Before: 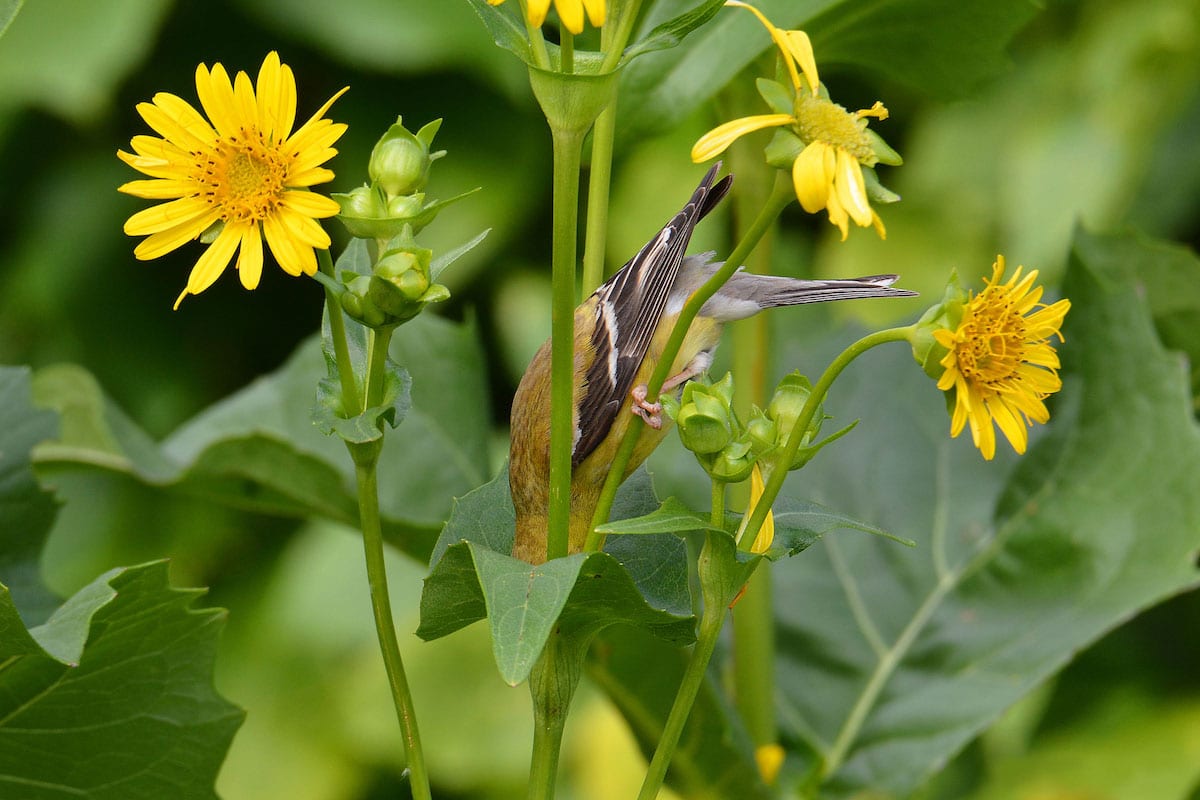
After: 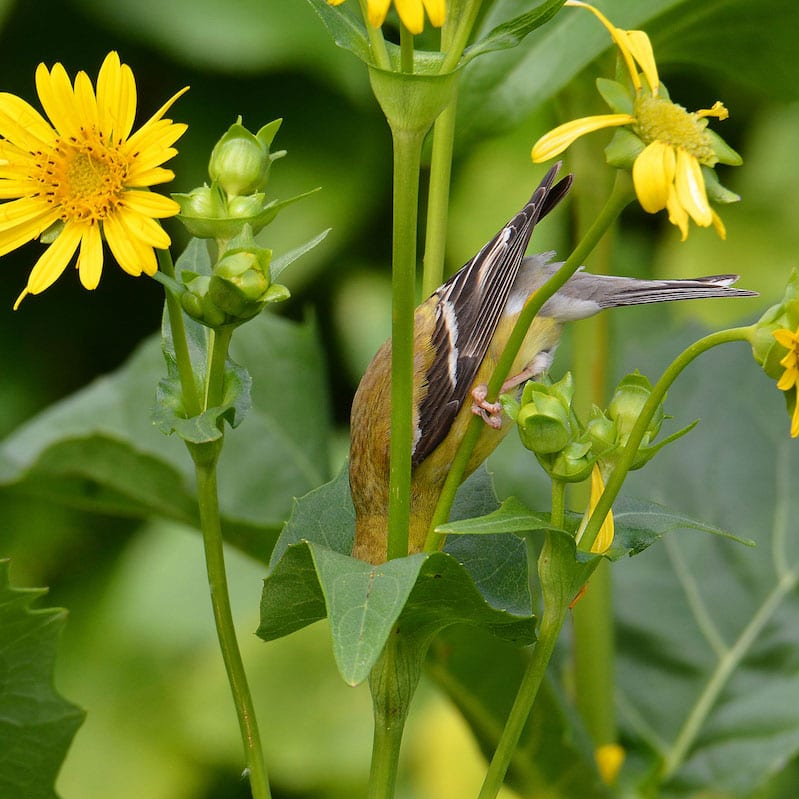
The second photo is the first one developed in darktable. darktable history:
crop and rotate: left 13.343%, right 20%
